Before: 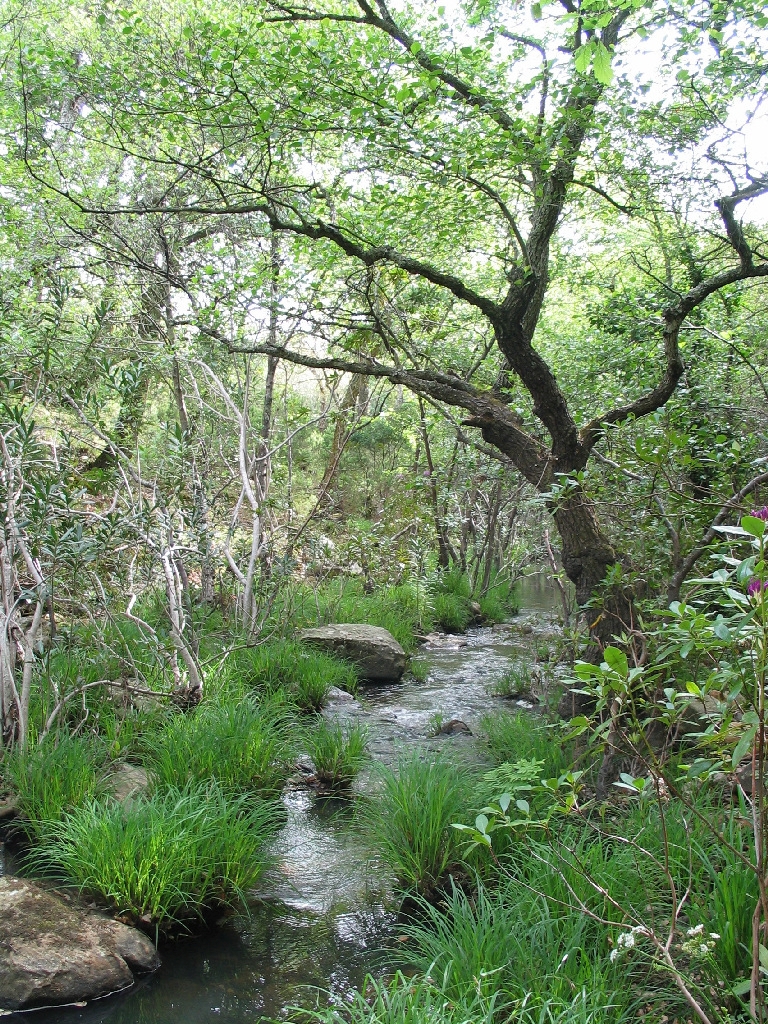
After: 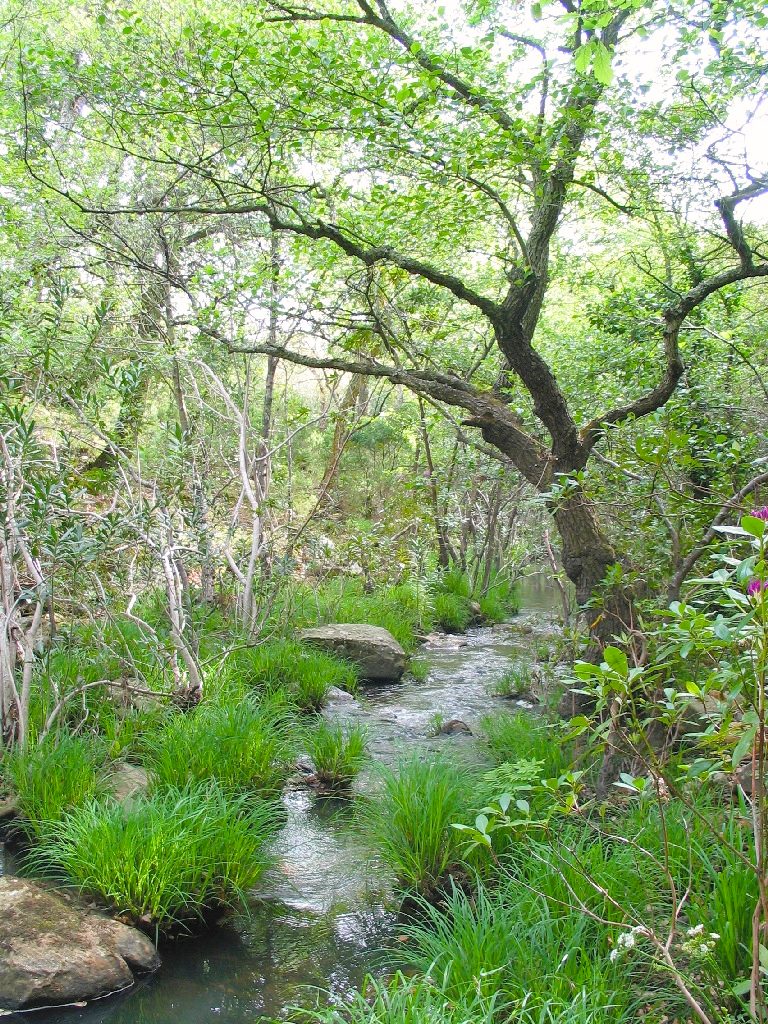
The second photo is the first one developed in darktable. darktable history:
contrast brightness saturation: brightness 0.151
color balance rgb: highlights gain › luminance 0.679%, highlights gain › chroma 0.456%, highlights gain › hue 44.15°, linear chroma grading › global chroma 14.776%, perceptual saturation grading › global saturation 20%, perceptual saturation grading › highlights -25.438%, perceptual saturation grading › shadows 24.301%
